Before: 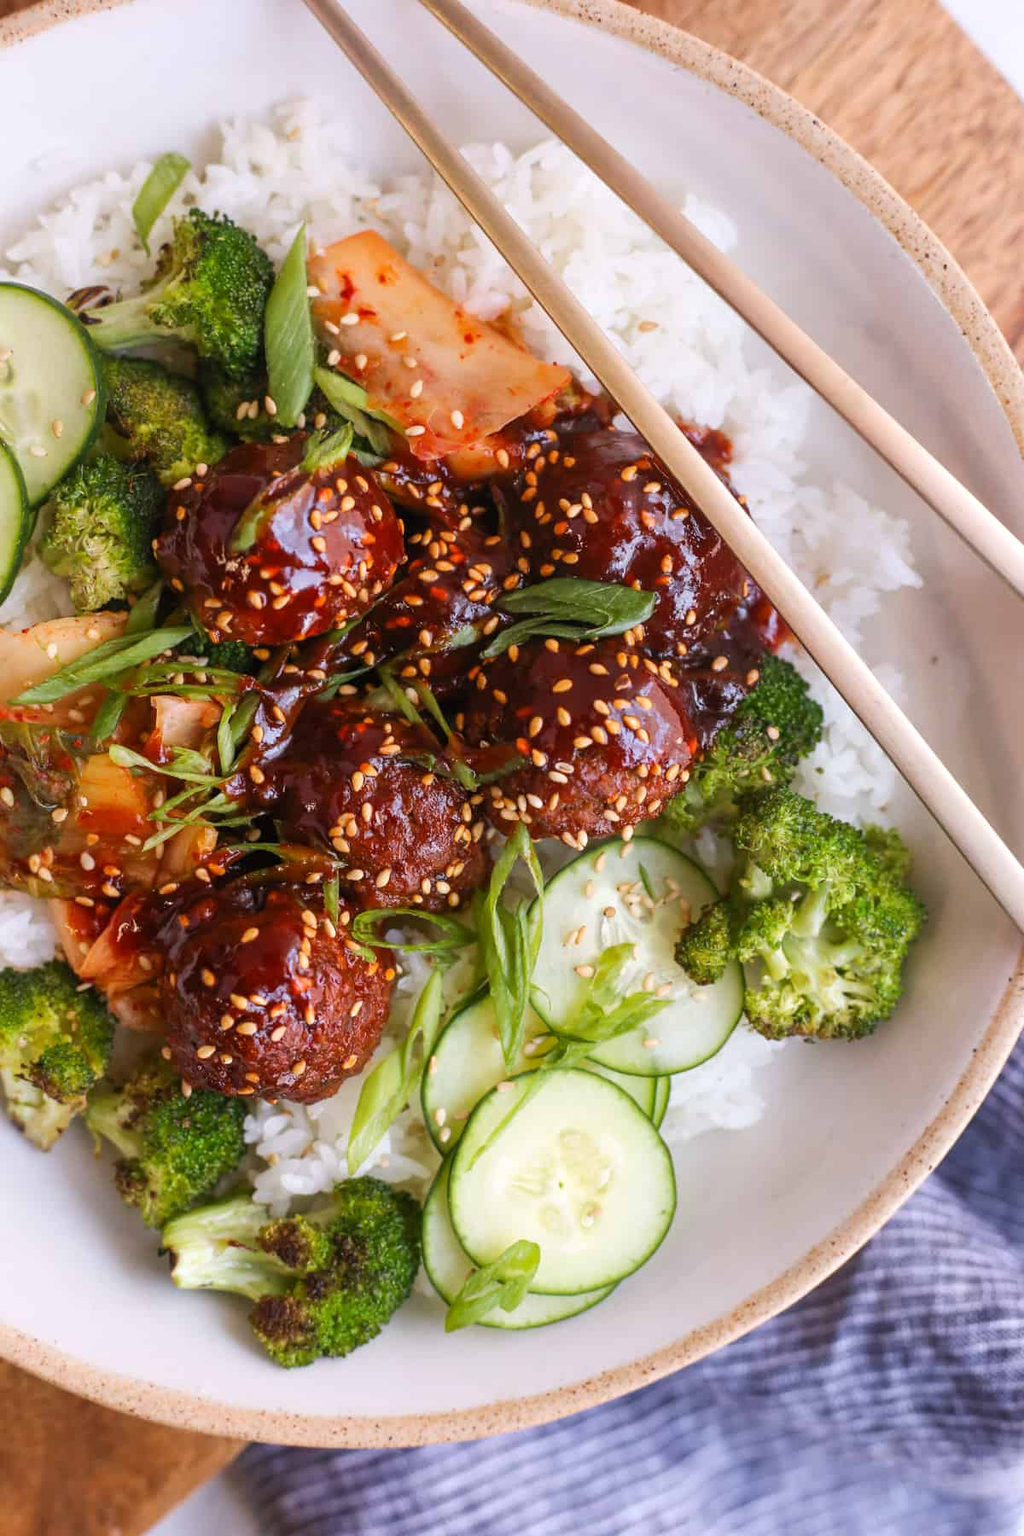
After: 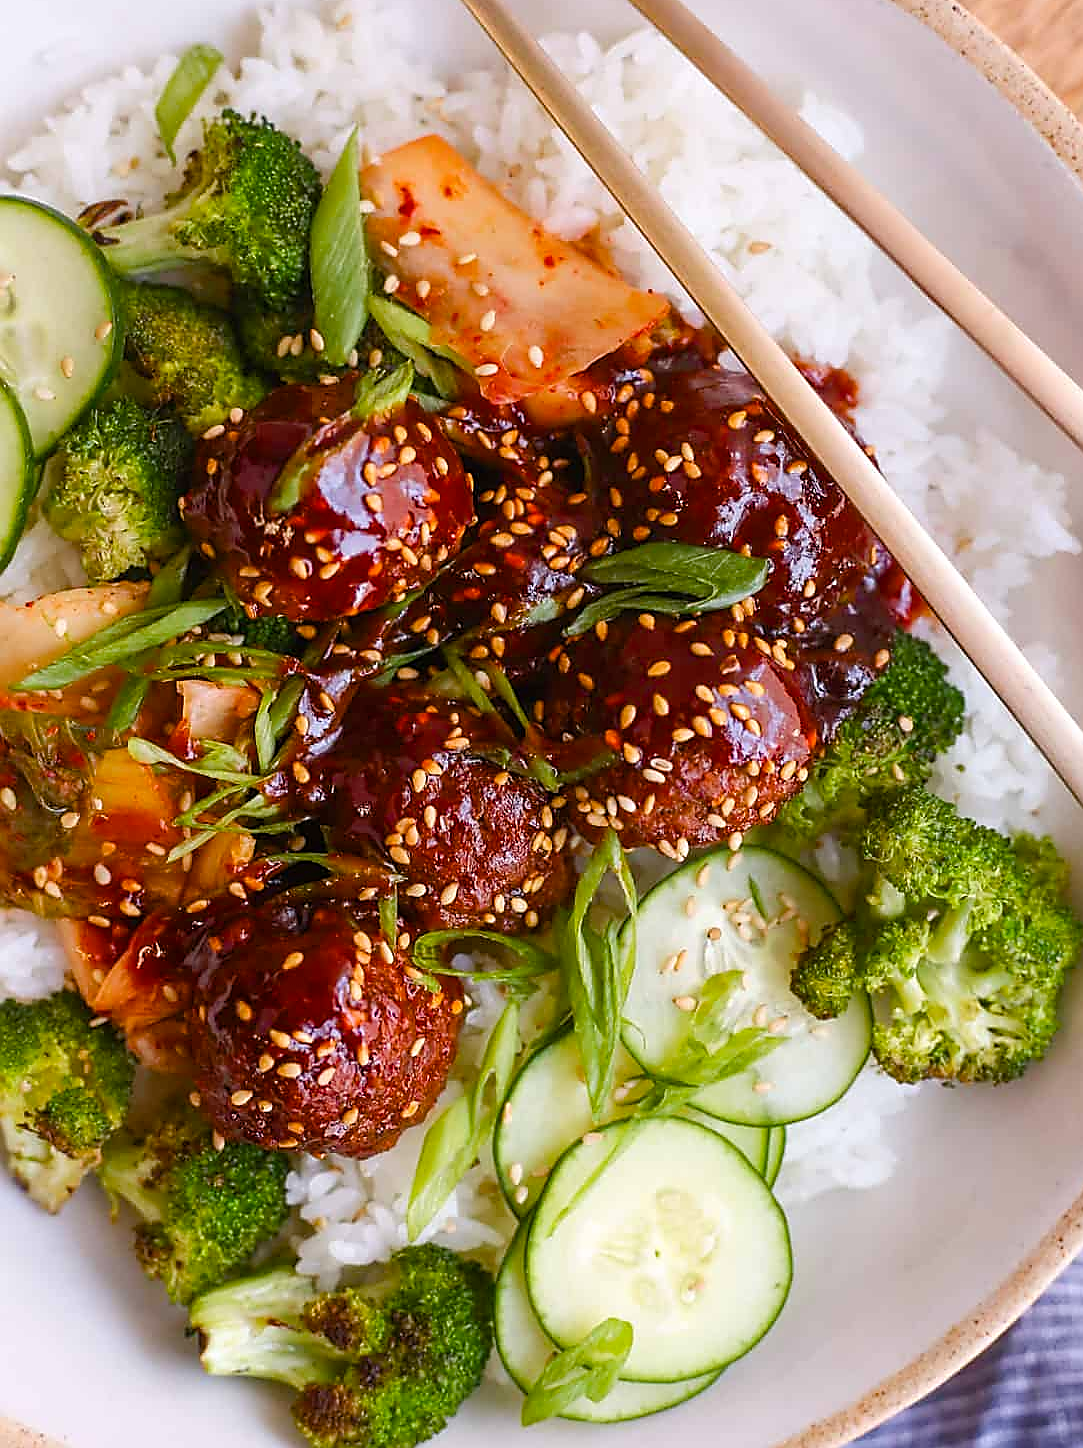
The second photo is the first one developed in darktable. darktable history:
crop: top 7.541%, right 9.731%, bottom 12.013%
sharpen: radius 1.428, amount 1.236, threshold 0.843
color balance rgb: perceptual saturation grading › global saturation 27.543%, perceptual saturation grading › highlights -24.915%, perceptual saturation grading › shadows 24.36%
